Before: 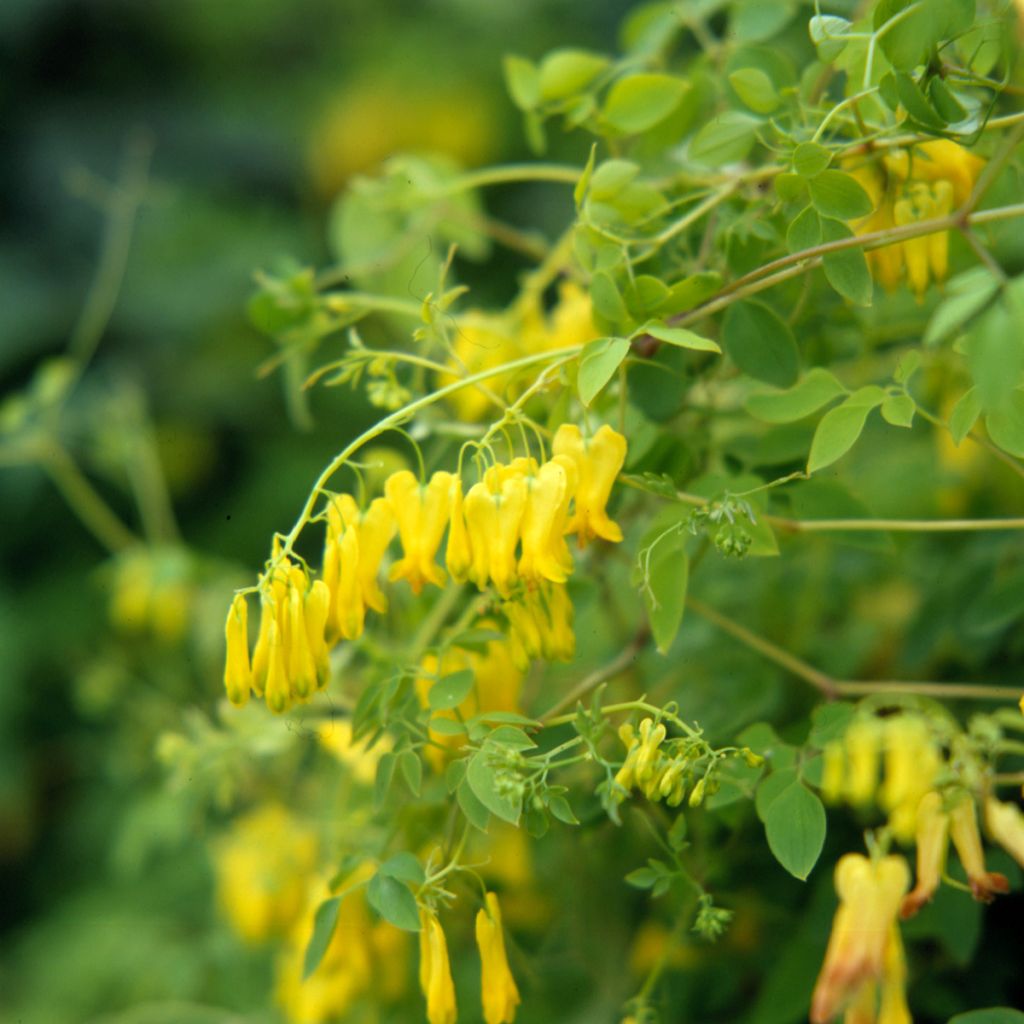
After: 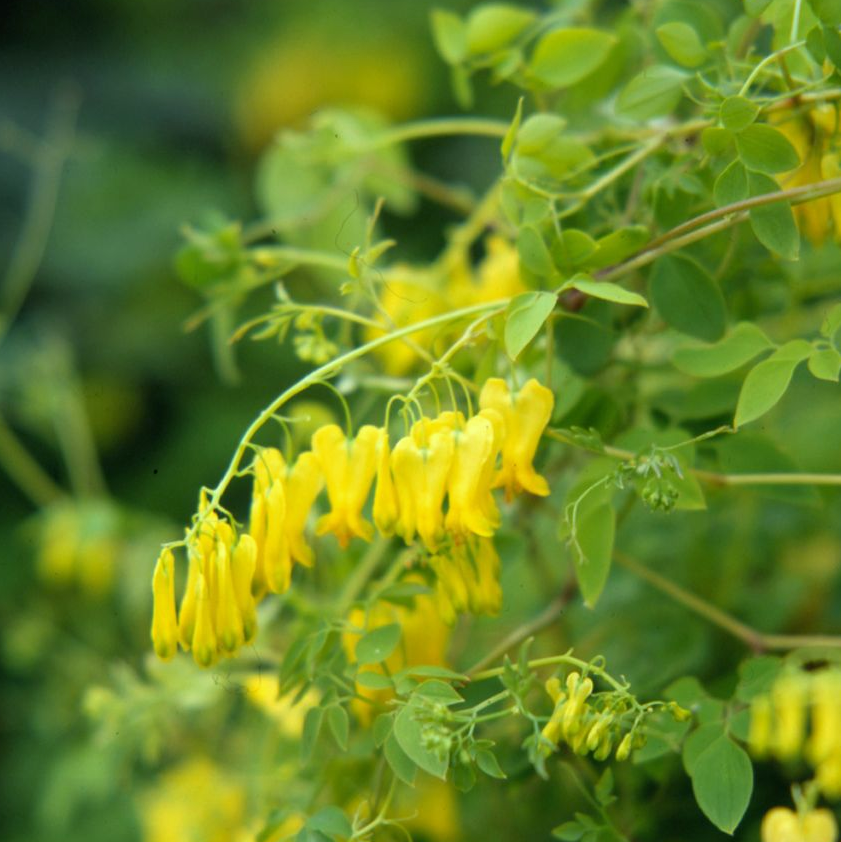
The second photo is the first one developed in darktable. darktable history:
crop and rotate: left 7.196%, top 4.574%, right 10.605%, bottom 13.178%
white balance: red 0.974, blue 1.044
